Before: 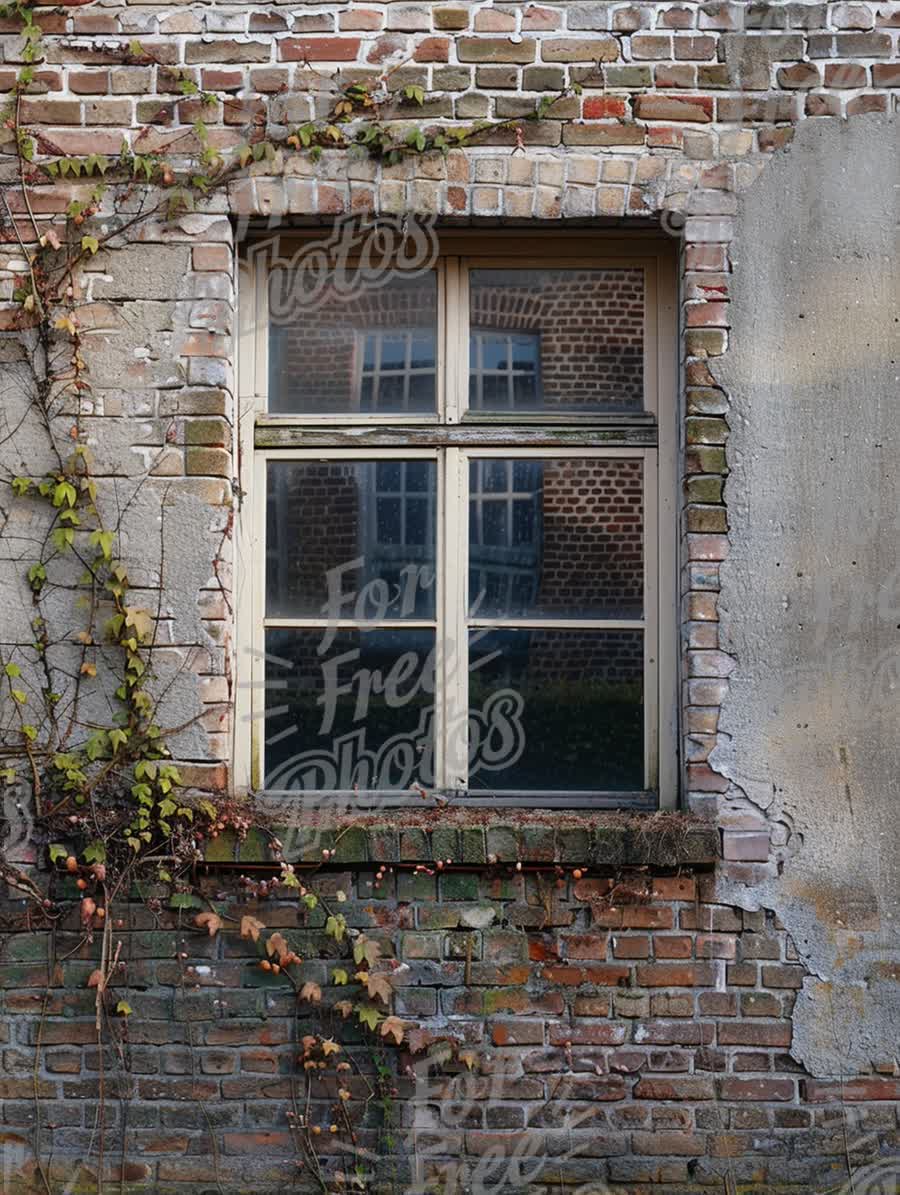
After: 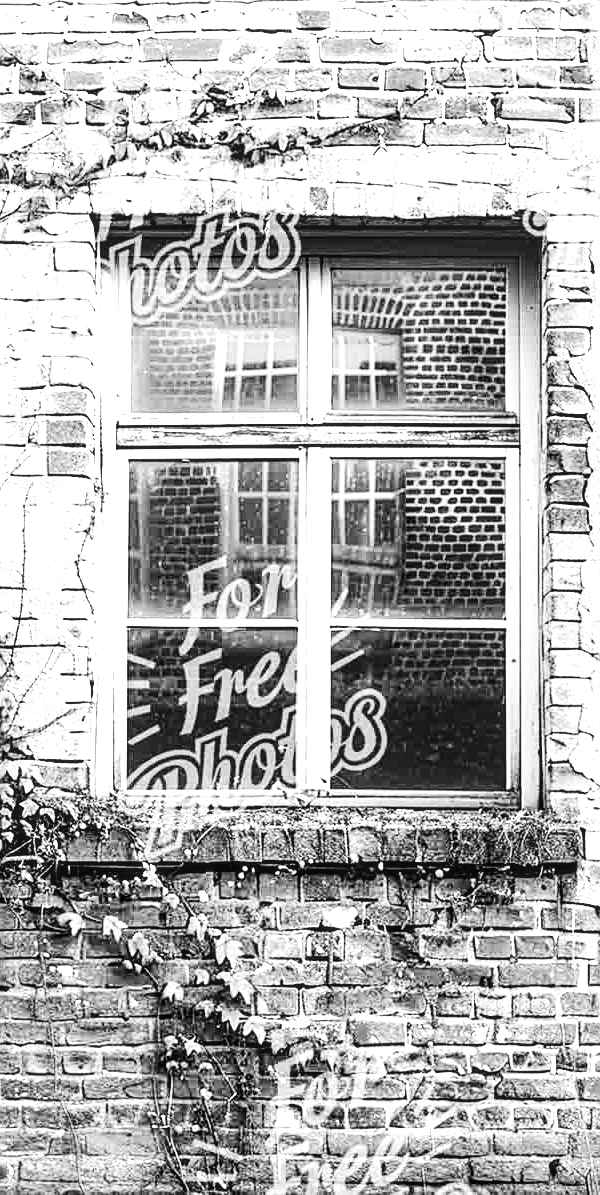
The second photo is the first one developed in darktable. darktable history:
exposure: black level correction 0.001, exposure 0.015 EV, compensate highlight preservation false
sharpen: on, module defaults
crop: left 15.373%, right 17.867%
tone curve: curves: ch0 [(0, 0) (0.55, 0.716) (0.841, 0.969)], color space Lab, independent channels, preserve colors none
color calibration: output gray [0.21, 0.42, 0.37, 0], illuminant custom, x 0.459, y 0.429, temperature 2610.76 K
local contrast: detail 130%
contrast brightness saturation: contrast 0.082, saturation 0.201
base curve: curves: ch0 [(0, 0.003) (0.001, 0.002) (0.006, 0.004) (0.02, 0.022) (0.048, 0.086) (0.094, 0.234) (0.162, 0.431) (0.258, 0.629) (0.385, 0.8) (0.548, 0.918) (0.751, 0.988) (1, 1)], preserve colors none
